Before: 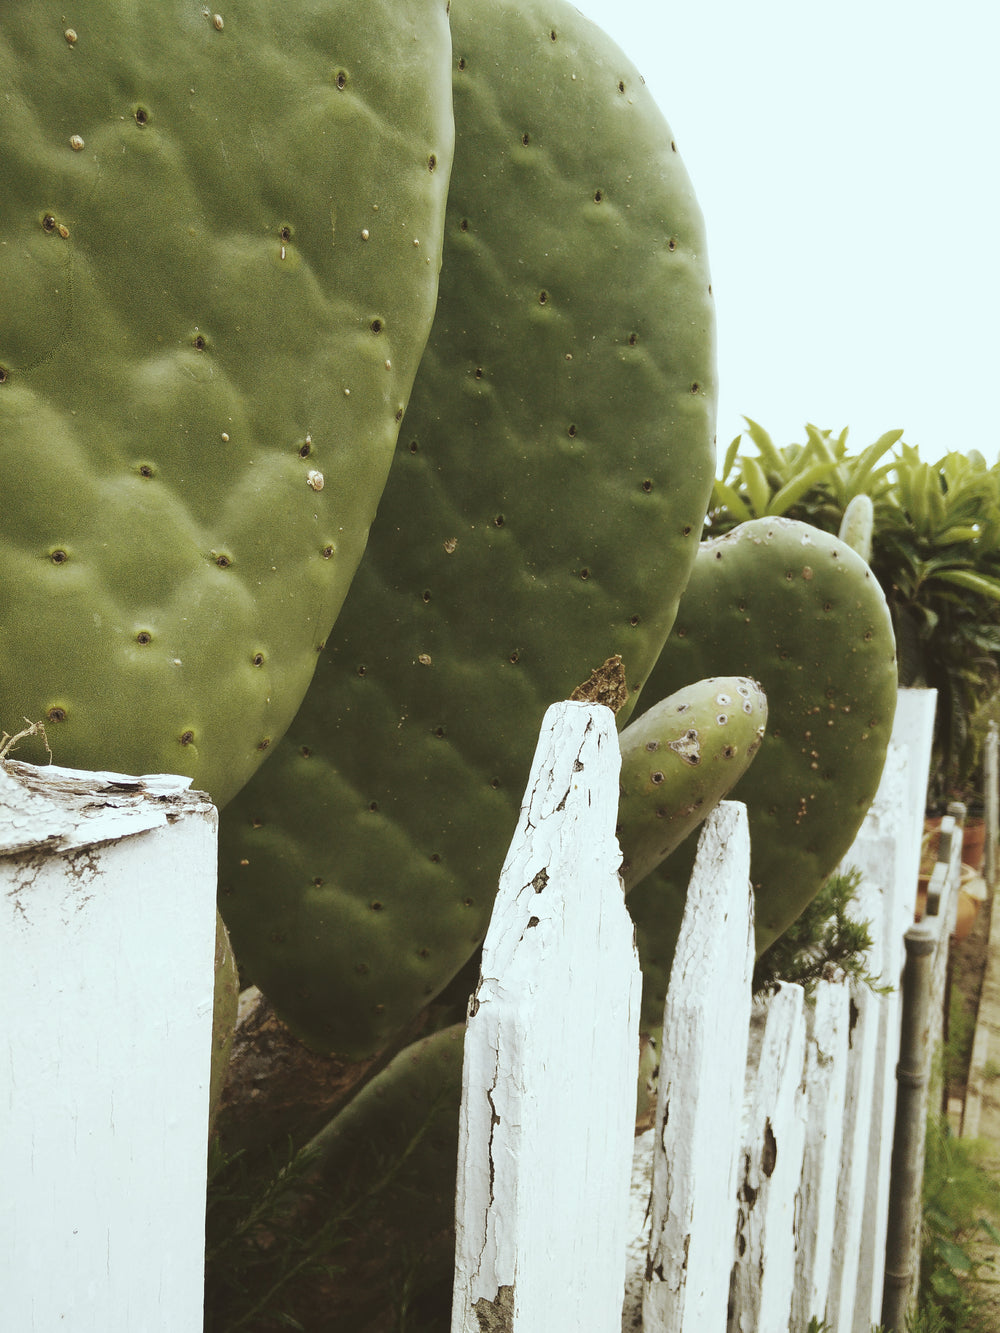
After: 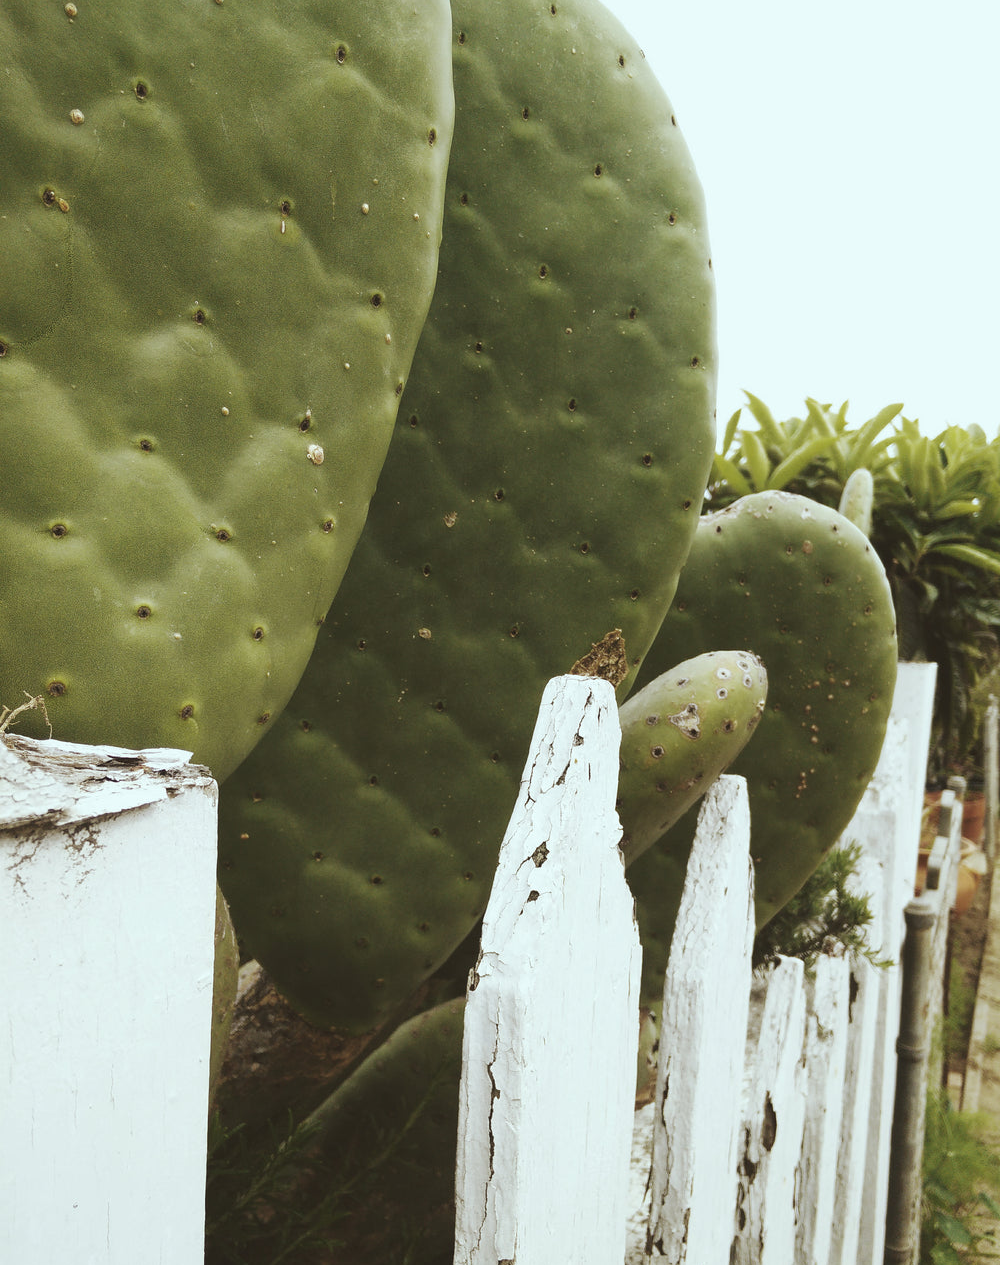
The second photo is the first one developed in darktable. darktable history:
crop and rotate: top 1.97%, bottom 3.115%
